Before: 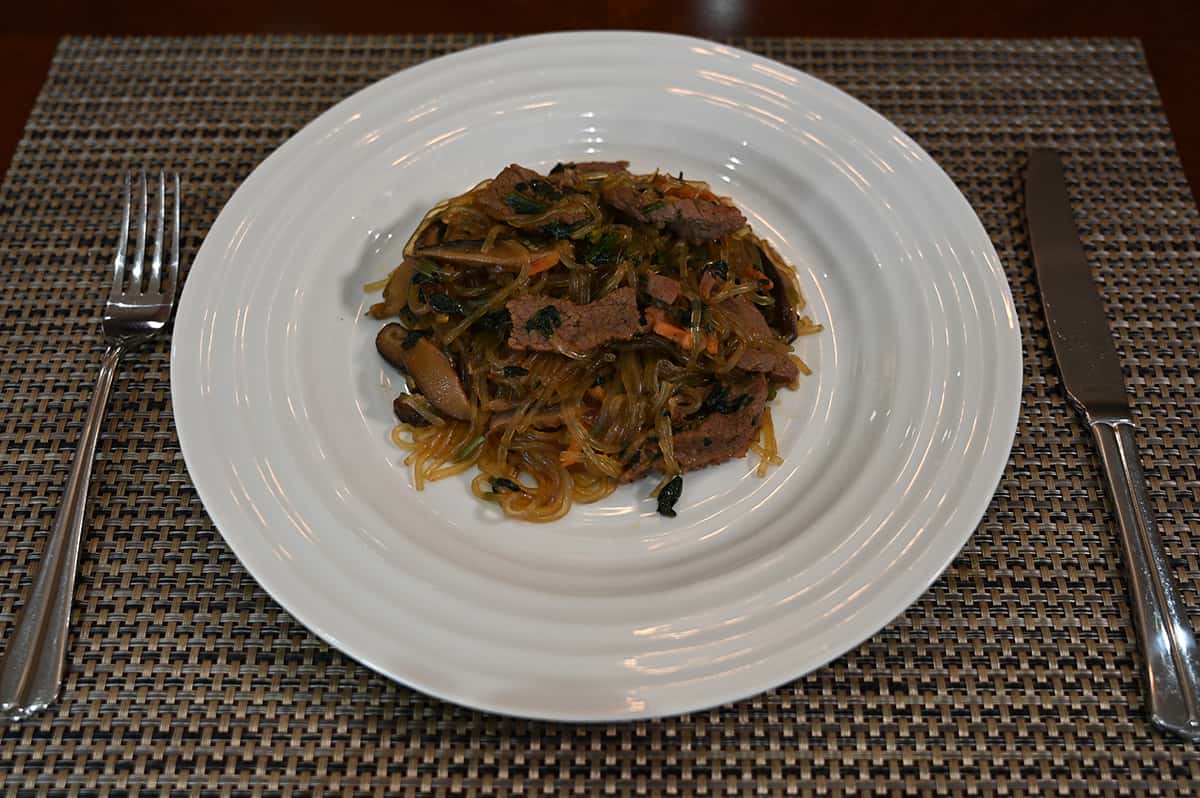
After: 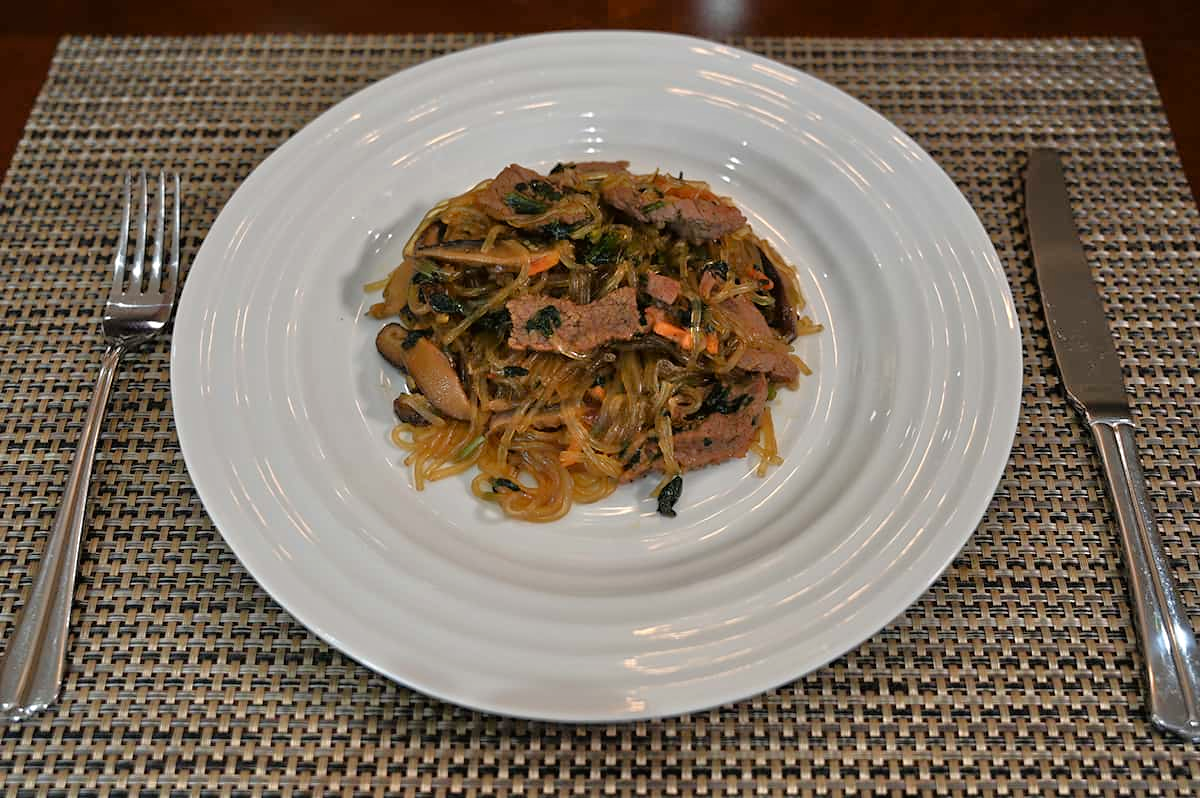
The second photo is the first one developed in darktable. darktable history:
tone equalizer: -7 EV 0.152 EV, -6 EV 0.64 EV, -5 EV 1.12 EV, -4 EV 1.35 EV, -3 EV 1.18 EV, -2 EV 0.6 EV, -1 EV 0.16 EV
